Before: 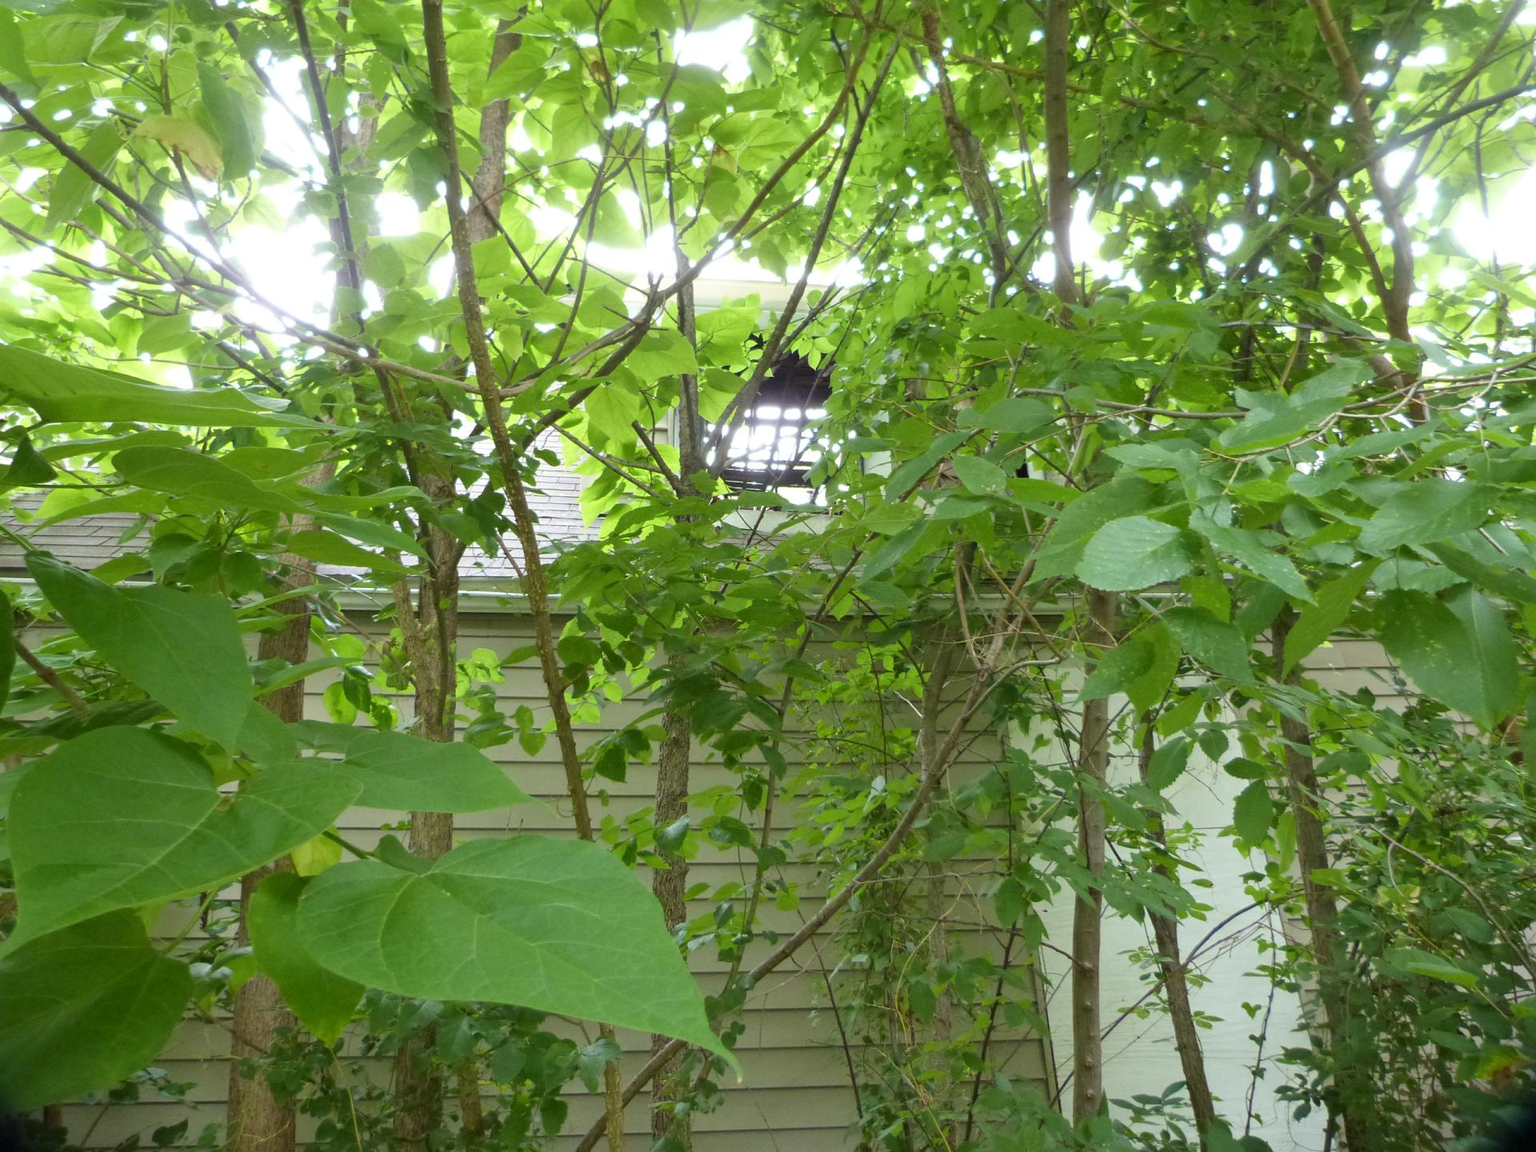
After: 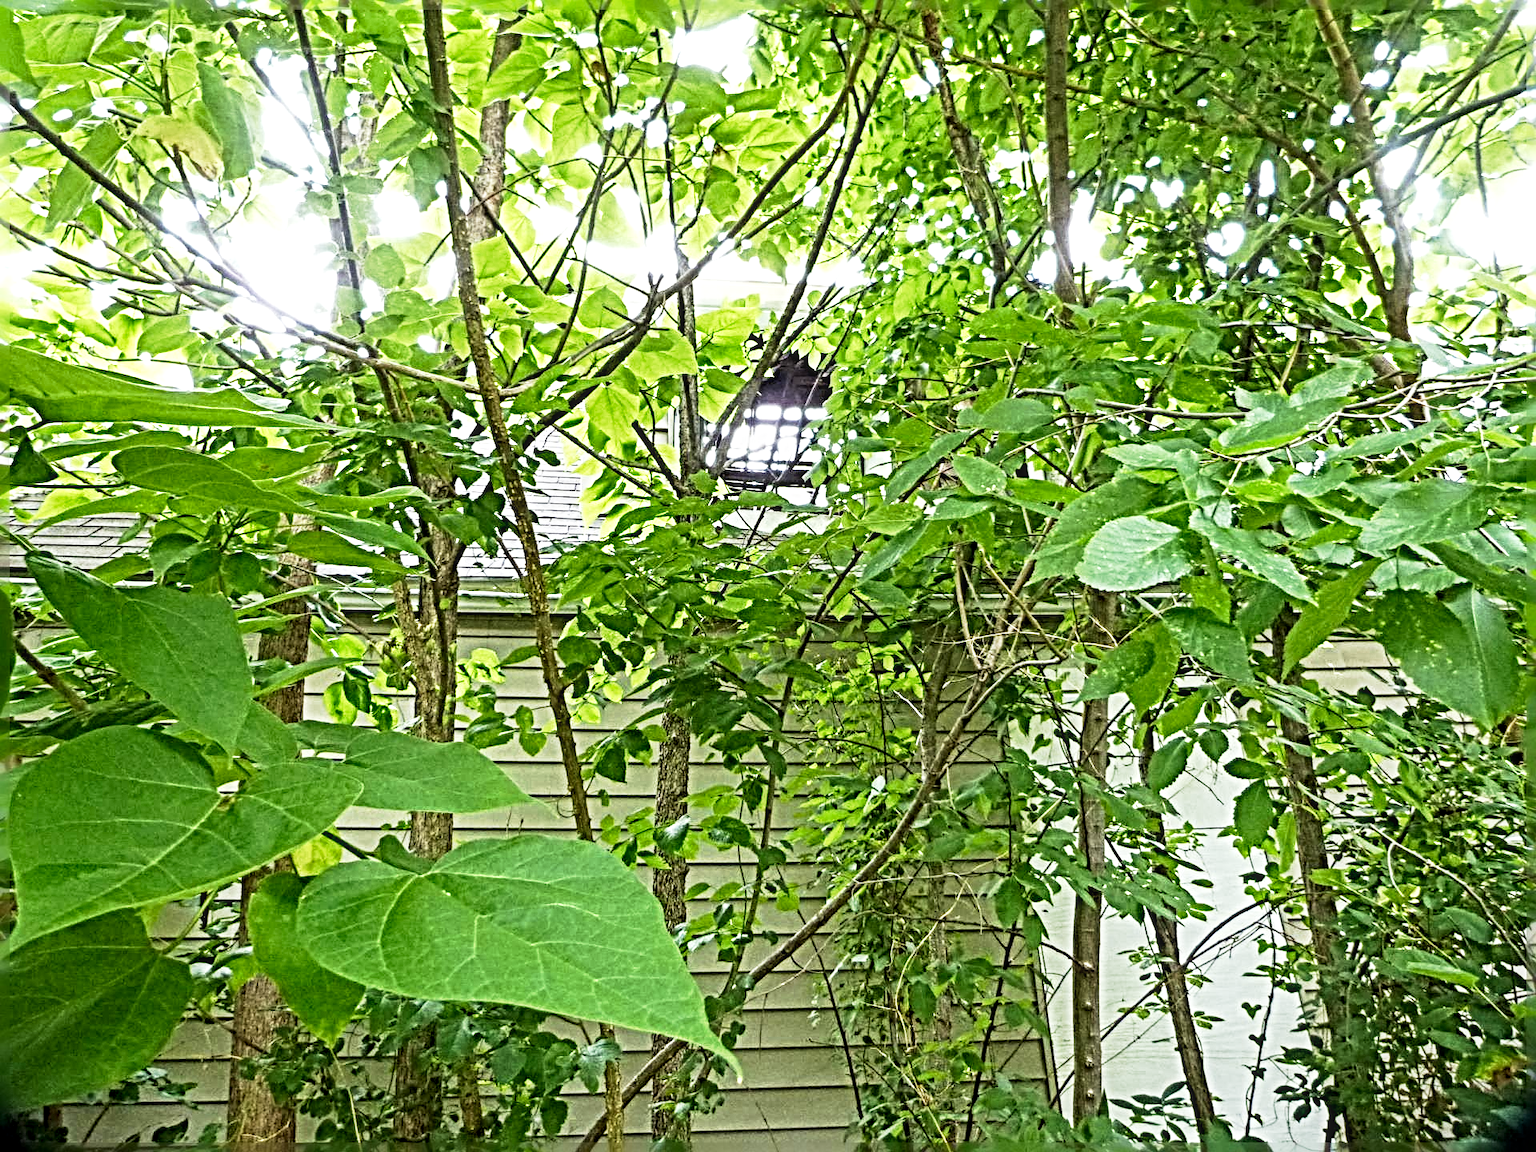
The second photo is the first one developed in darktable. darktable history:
local contrast: on, module defaults
base curve: curves: ch0 [(0, 0) (0.005, 0.002) (0.193, 0.295) (0.399, 0.664) (0.75, 0.928) (1, 1)], preserve colors none
sharpen: radius 6.296, amount 1.782, threshold 0.095
